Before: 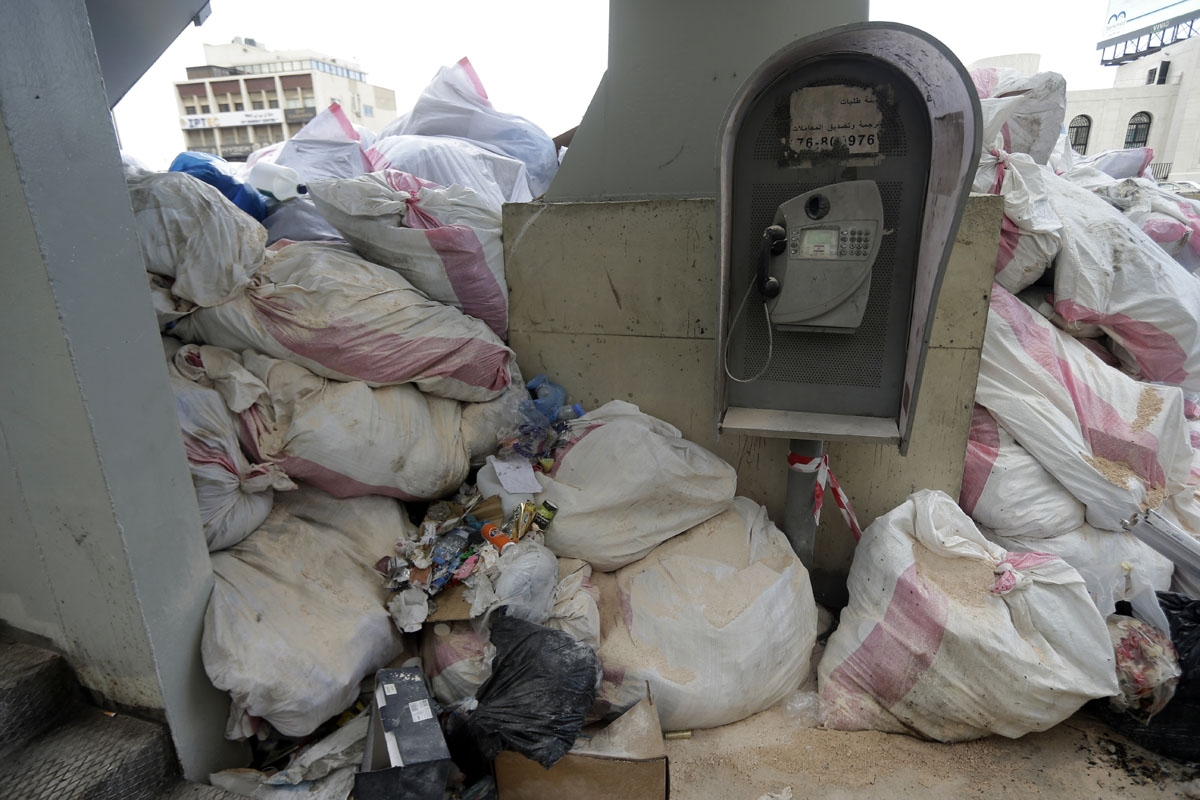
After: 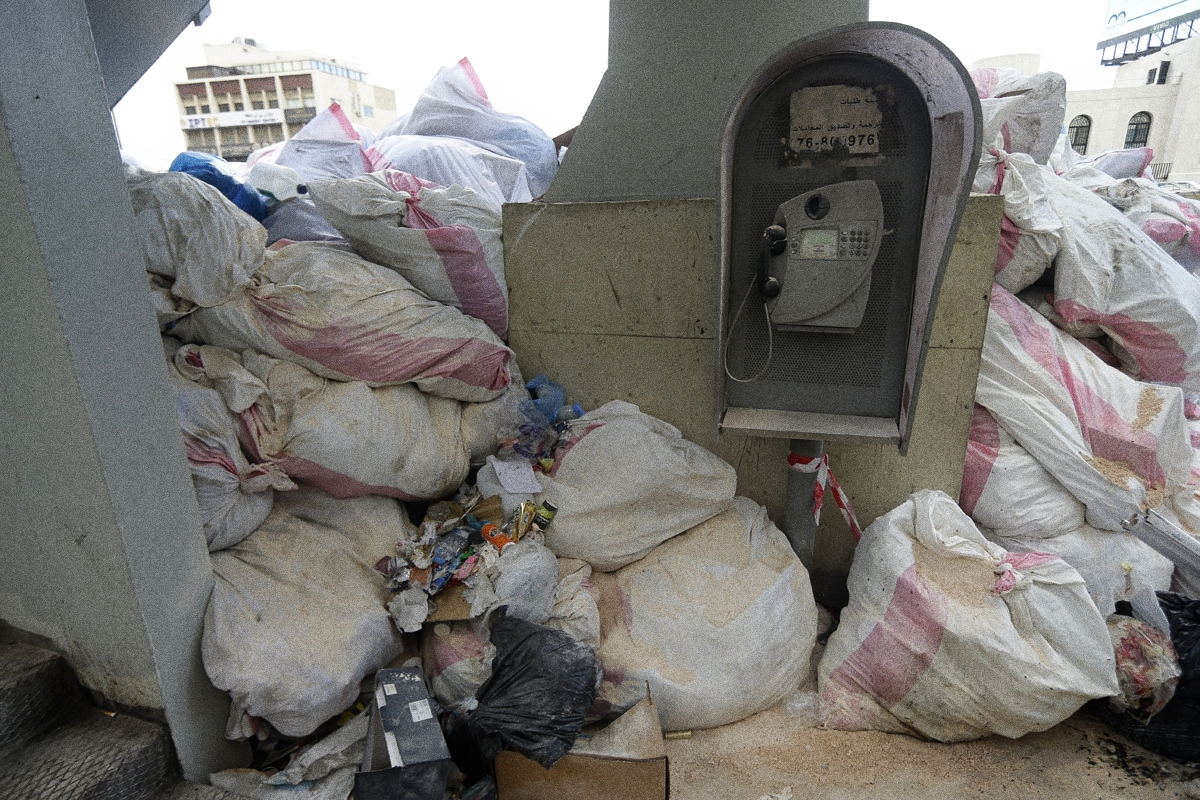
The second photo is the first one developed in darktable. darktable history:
contrast equalizer: y [[0.5, 0.5, 0.472, 0.5, 0.5, 0.5], [0.5 ×6], [0.5 ×6], [0 ×6], [0 ×6]]
grain: coarseness 0.09 ISO, strength 40%
shadows and highlights: shadows 0, highlights 40
